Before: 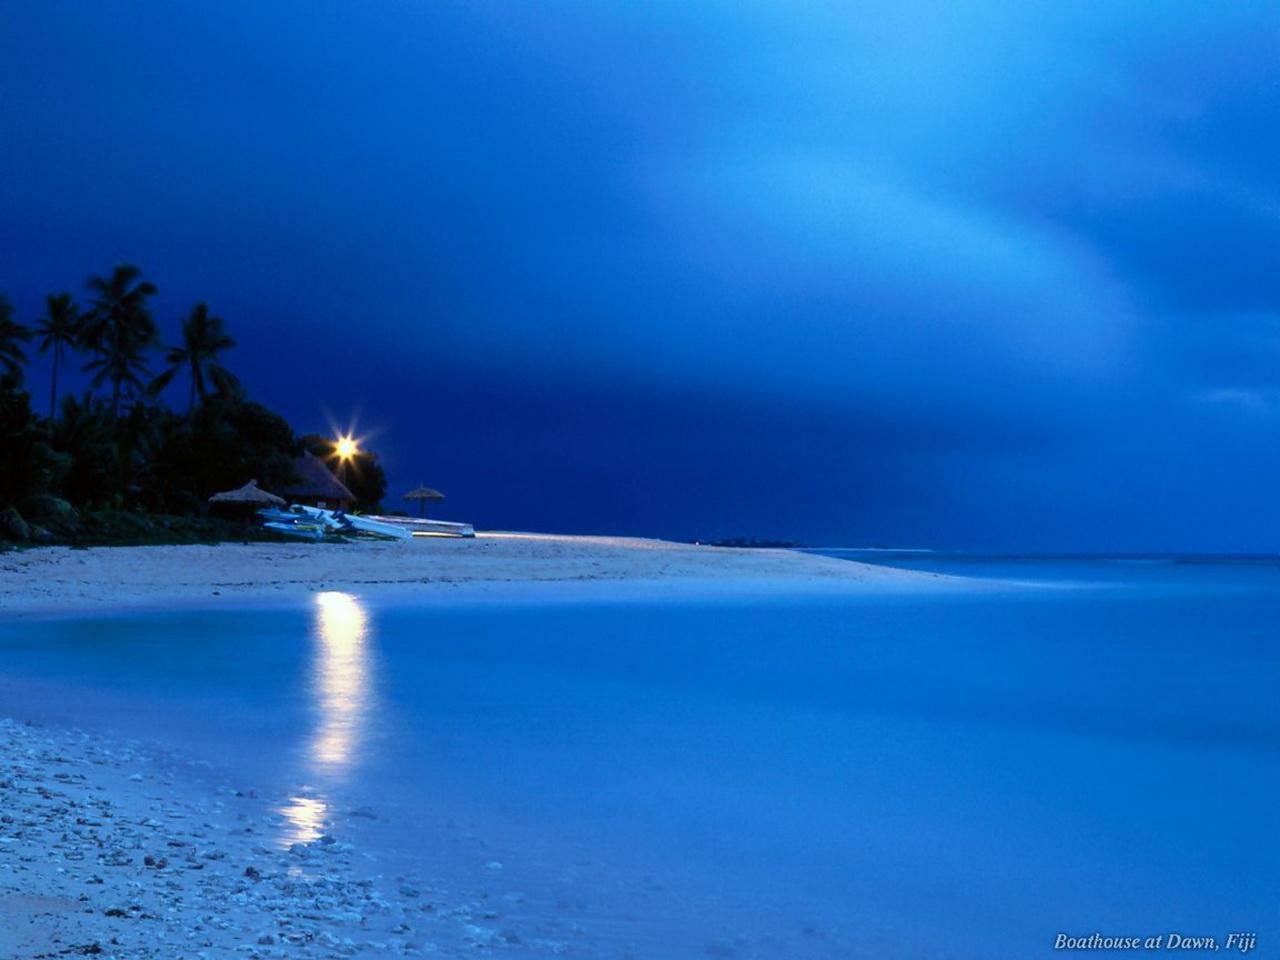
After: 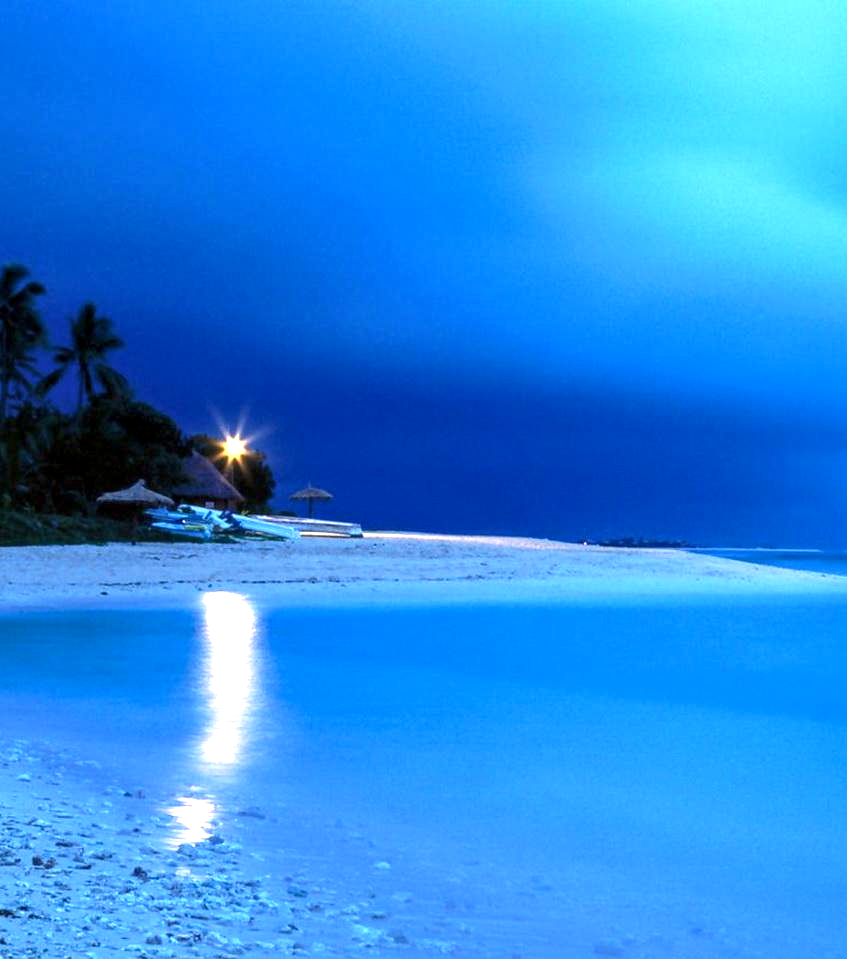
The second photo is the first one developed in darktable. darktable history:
crop and rotate: left 8.778%, right 25.004%
local contrast: on, module defaults
exposure: exposure 1 EV, compensate highlight preservation false
